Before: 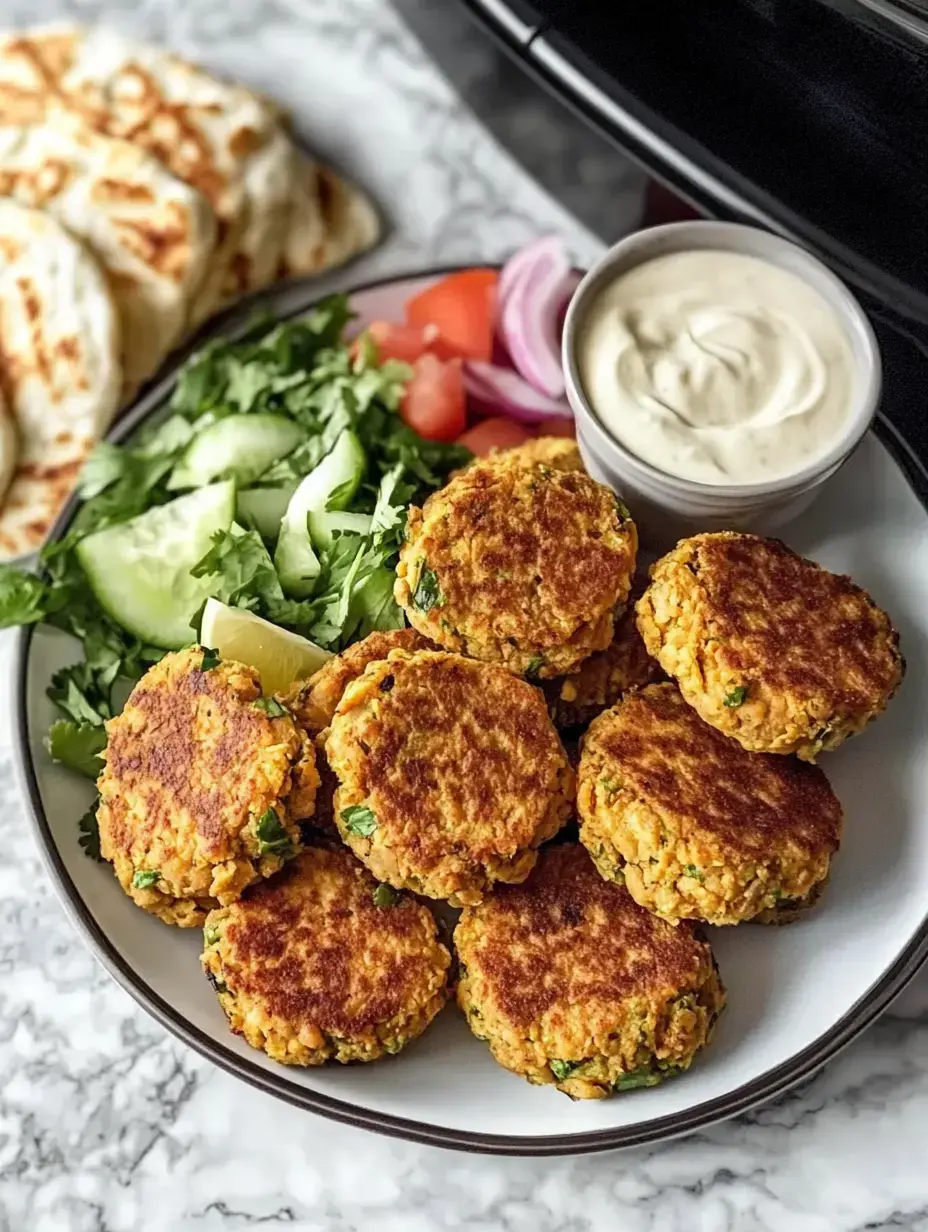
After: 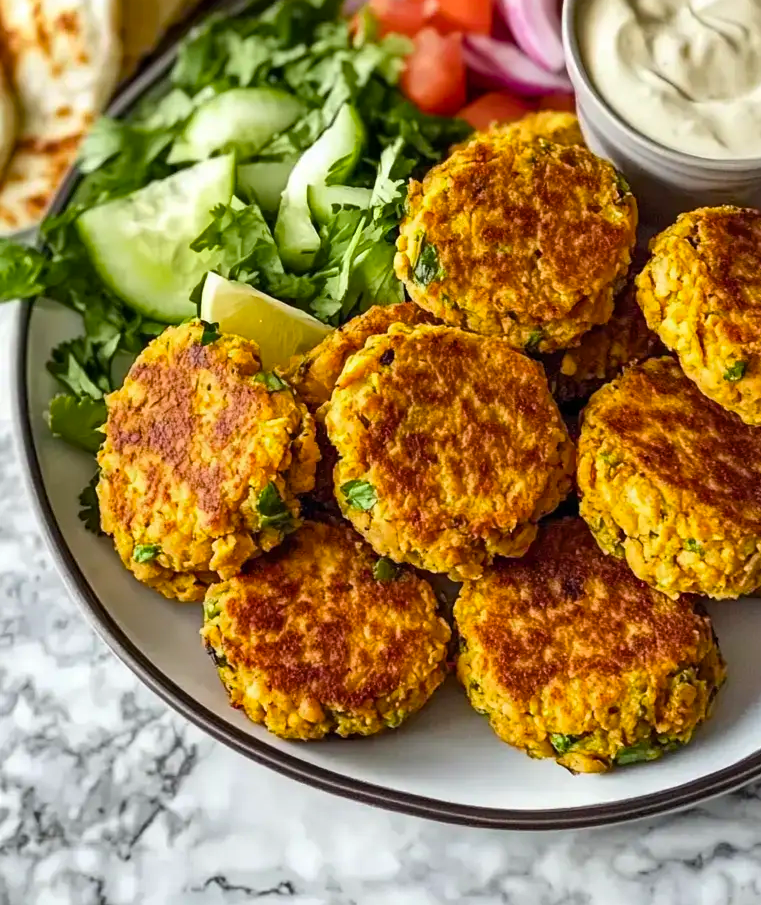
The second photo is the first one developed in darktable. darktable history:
crop: top 26.531%, right 17.959%
color balance rgb: perceptual saturation grading › global saturation 25%, global vibrance 20%
shadows and highlights: low approximation 0.01, soften with gaussian
